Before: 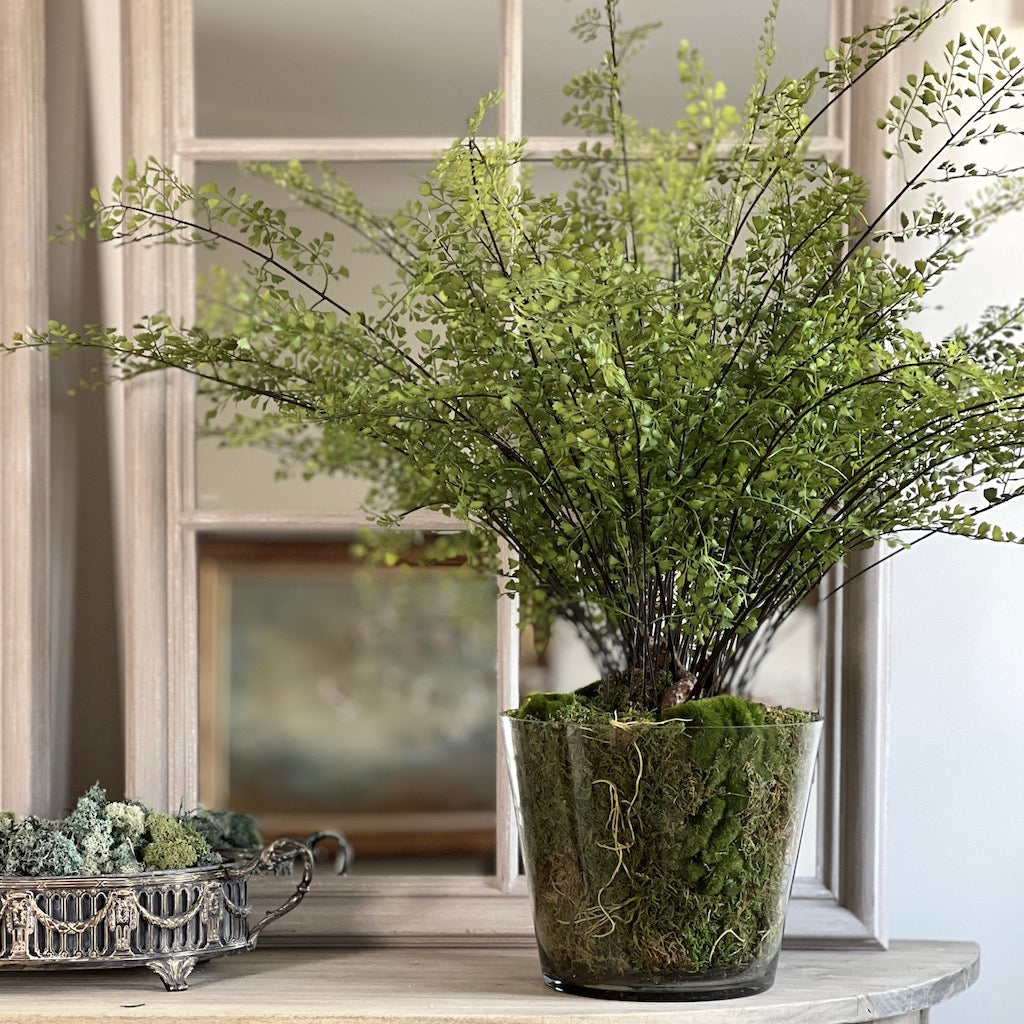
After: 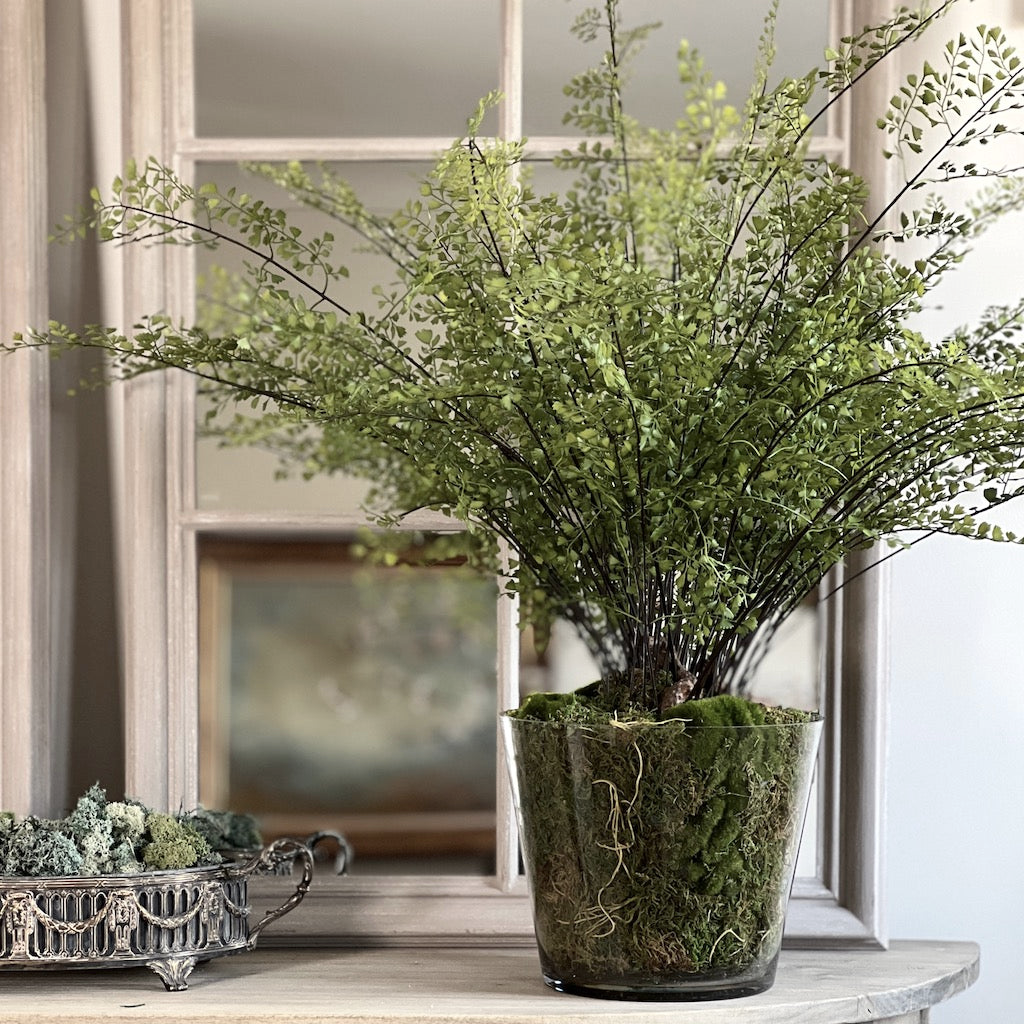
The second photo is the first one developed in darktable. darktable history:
contrast brightness saturation: contrast 0.109, saturation -0.151
